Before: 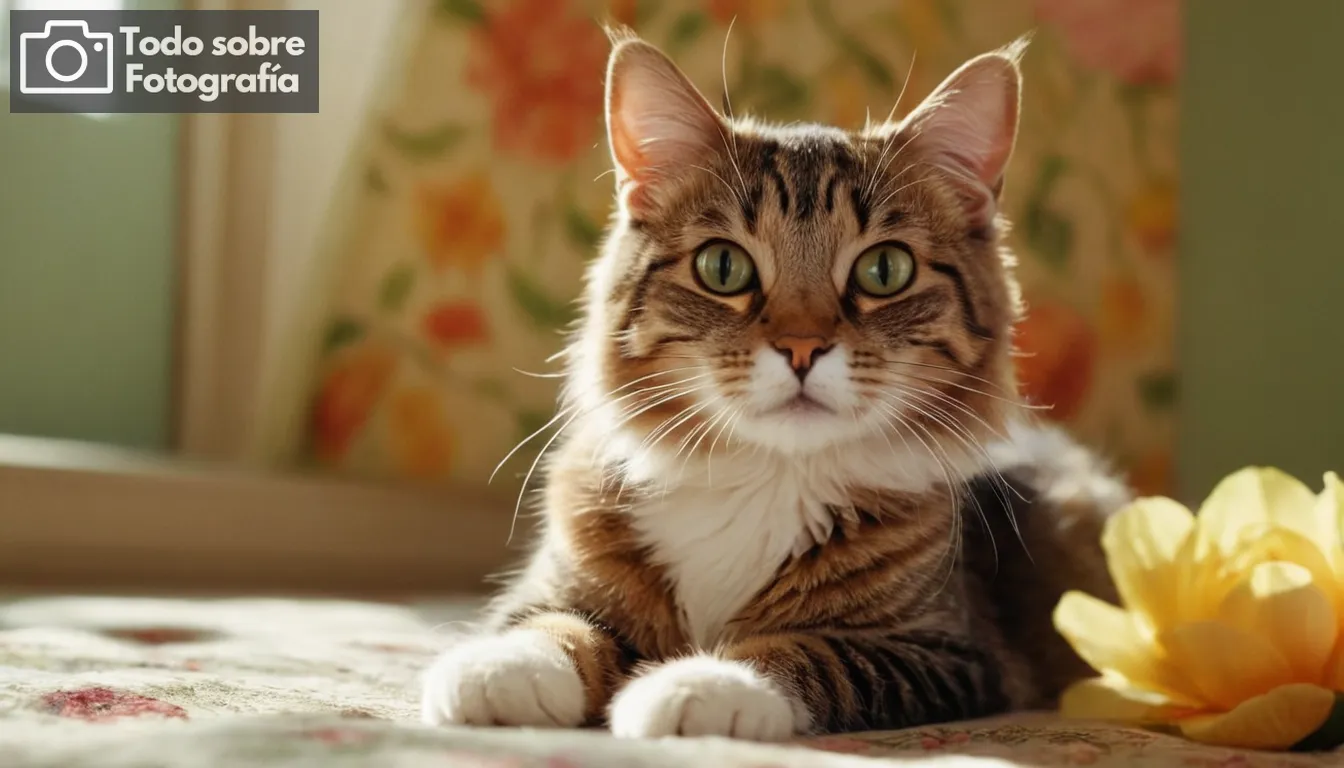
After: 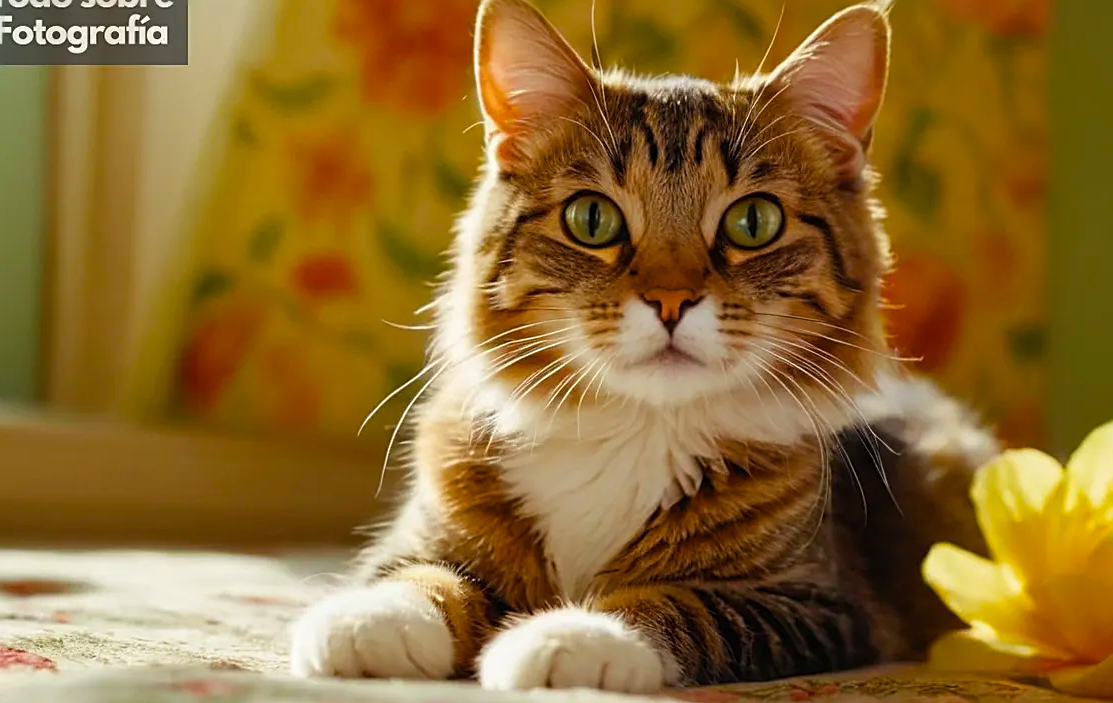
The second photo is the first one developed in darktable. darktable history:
sharpen: amount 0.575
crop: left 9.807%, top 6.259%, right 7.334%, bottom 2.177%
color balance rgb: linear chroma grading › global chroma 15%, perceptual saturation grading › global saturation 30%
